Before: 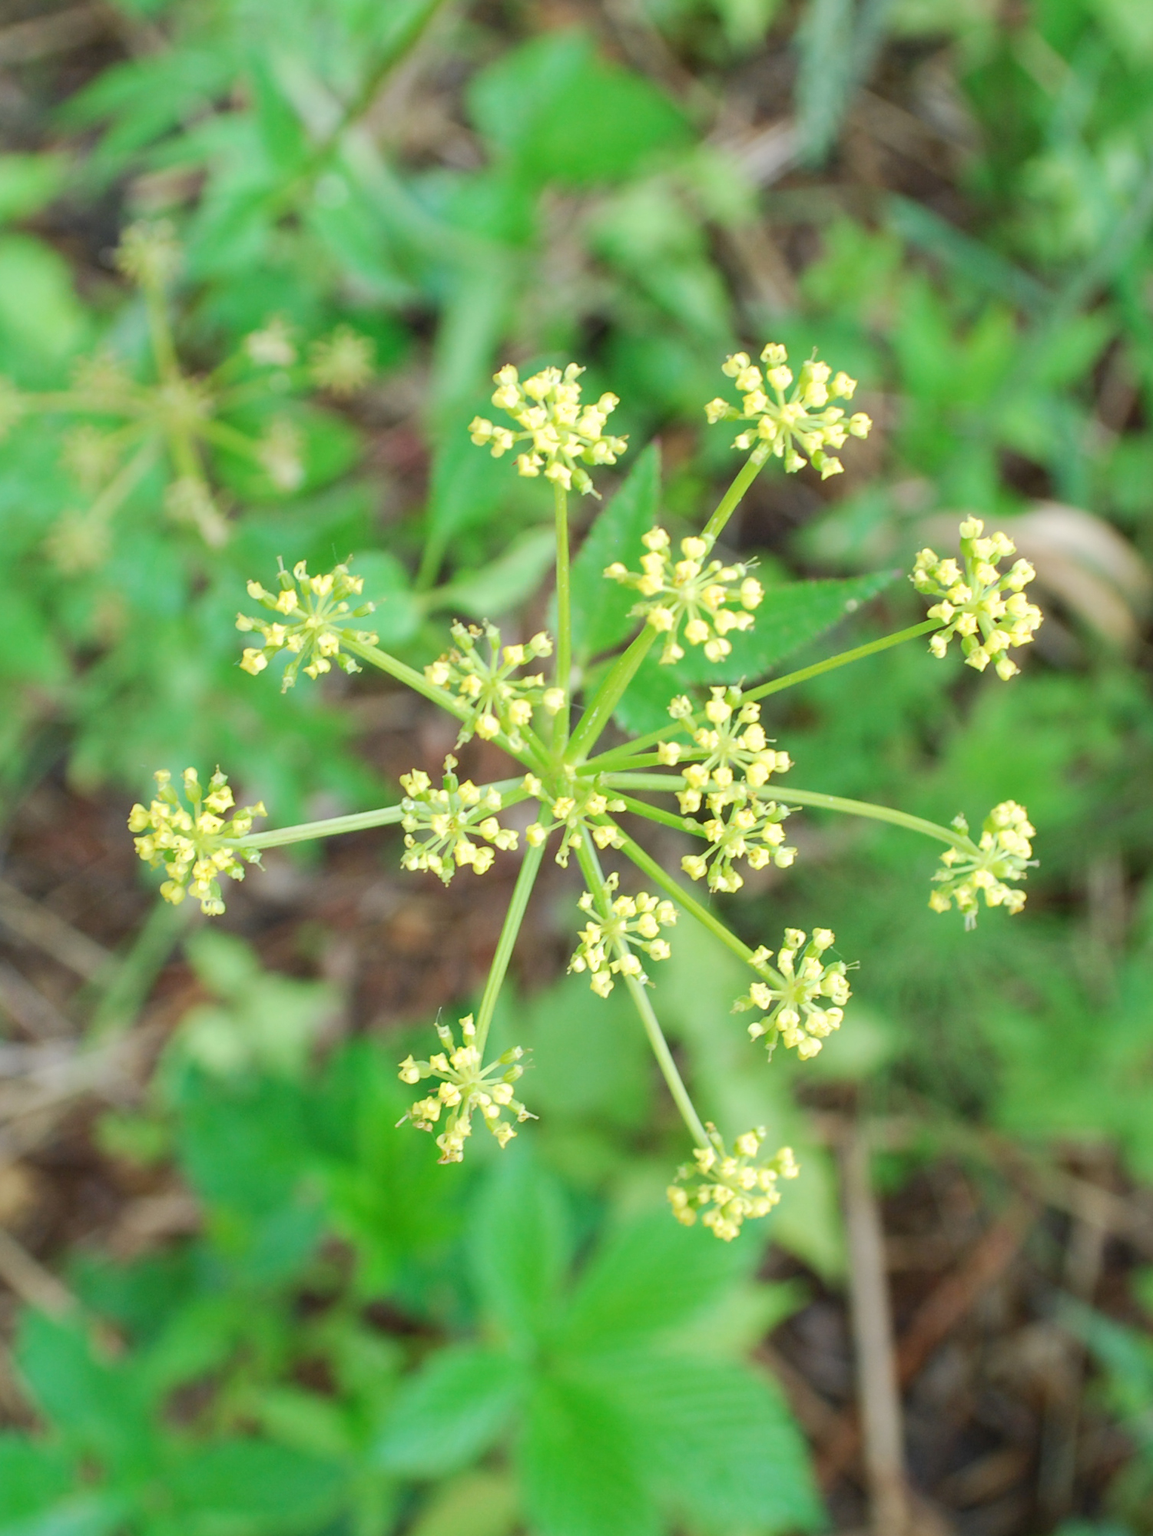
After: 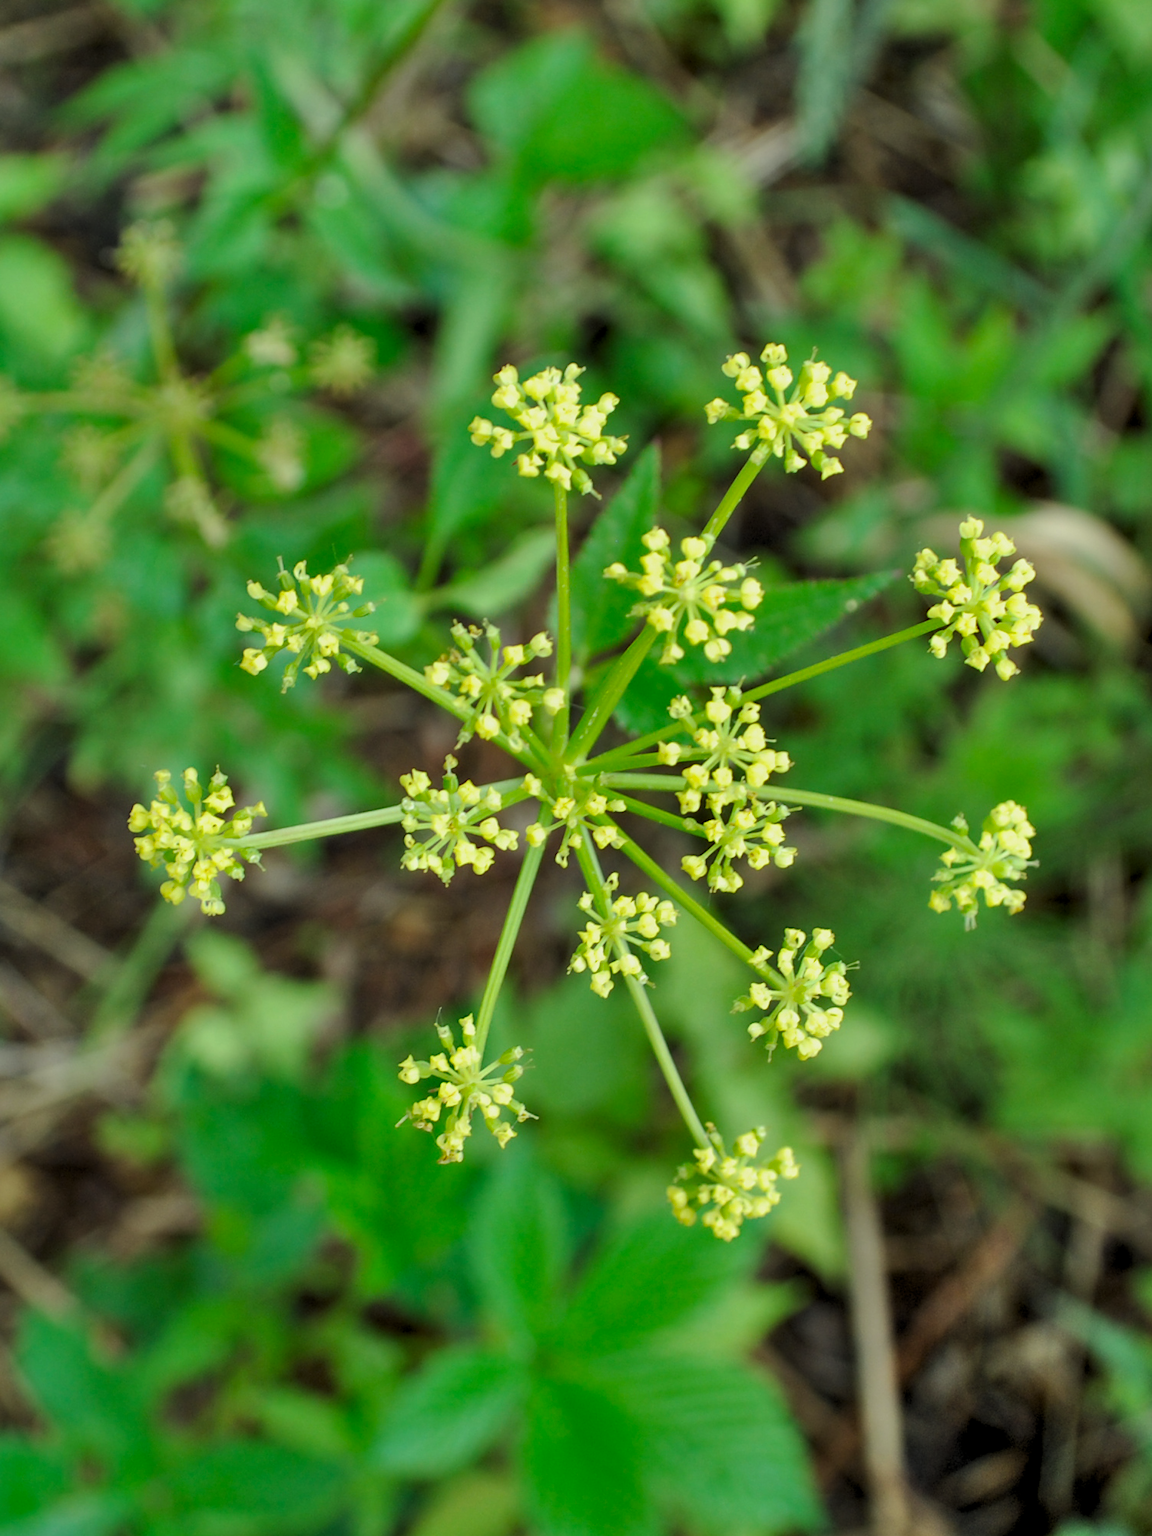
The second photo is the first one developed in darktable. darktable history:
shadows and highlights: shadows 80.6, white point adjustment -9.16, highlights -61.47, soften with gaussian
levels: gray 59.35%, levels [0.116, 0.574, 1]
color correction: highlights a* -5.67, highlights b* 11.37
exposure: black level correction 0.009, exposure 0.111 EV, compensate exposure bias true, compensate highlight preservation false
